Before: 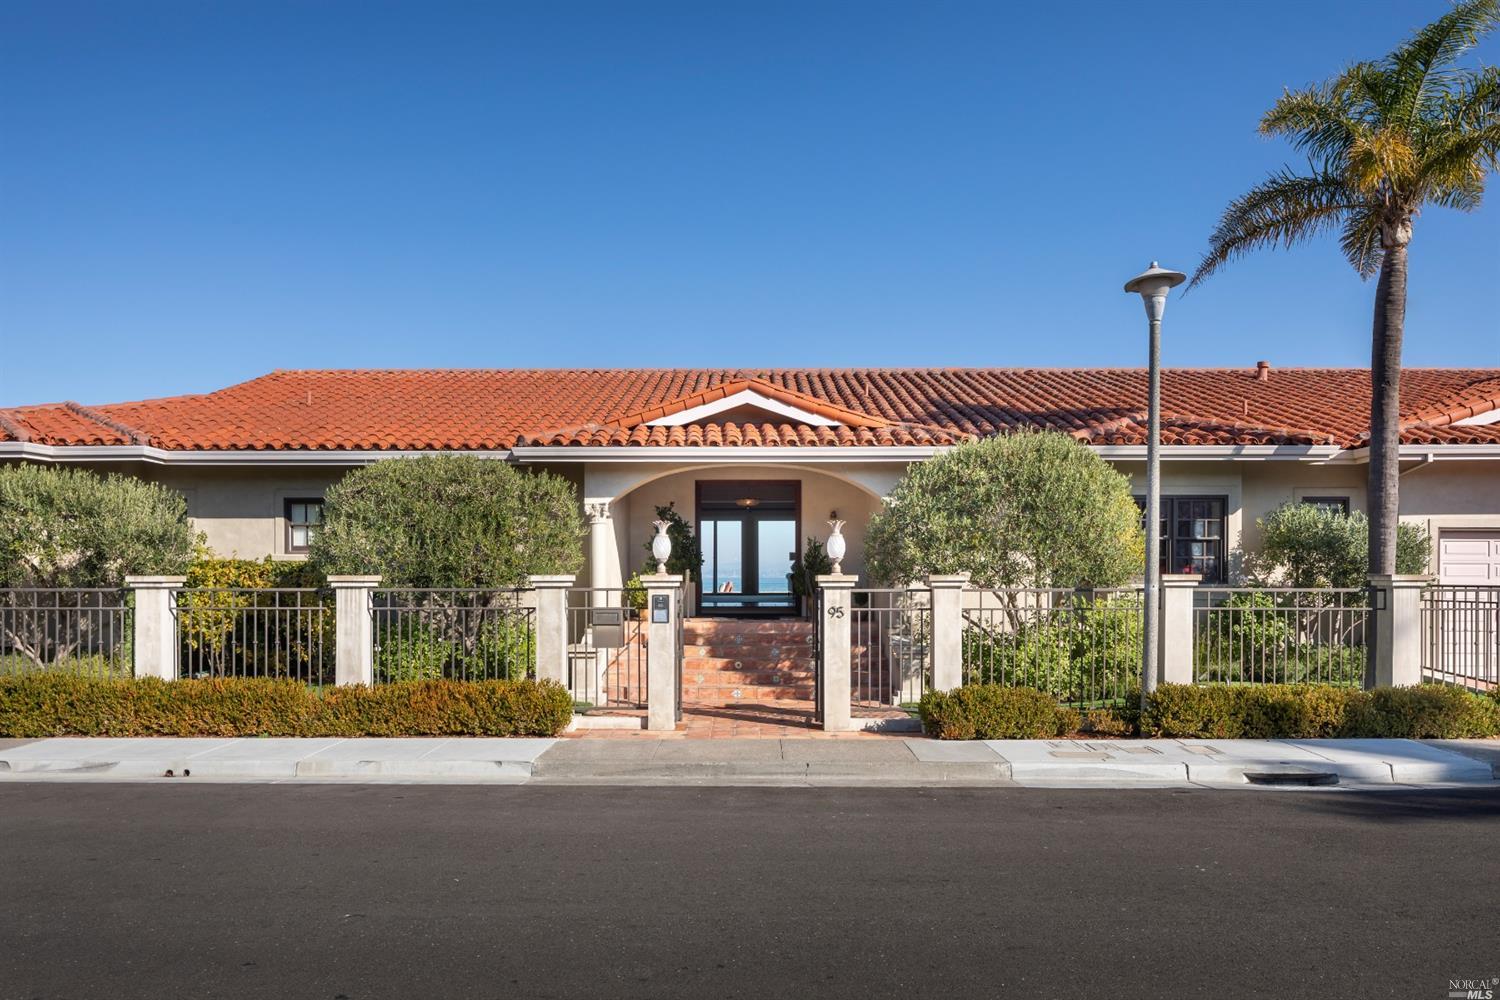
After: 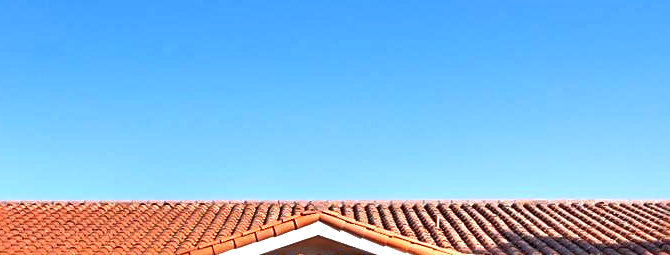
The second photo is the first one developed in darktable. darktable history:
shadows and highlights: shadows 52.72, soften with gaussian
sharpen: radius 2.783
exposure: exposure 0.946 EV, compensate highlight preservation false
crop: left 28.648%, top 16.859%, right 26.657%, bottom 57.595%
